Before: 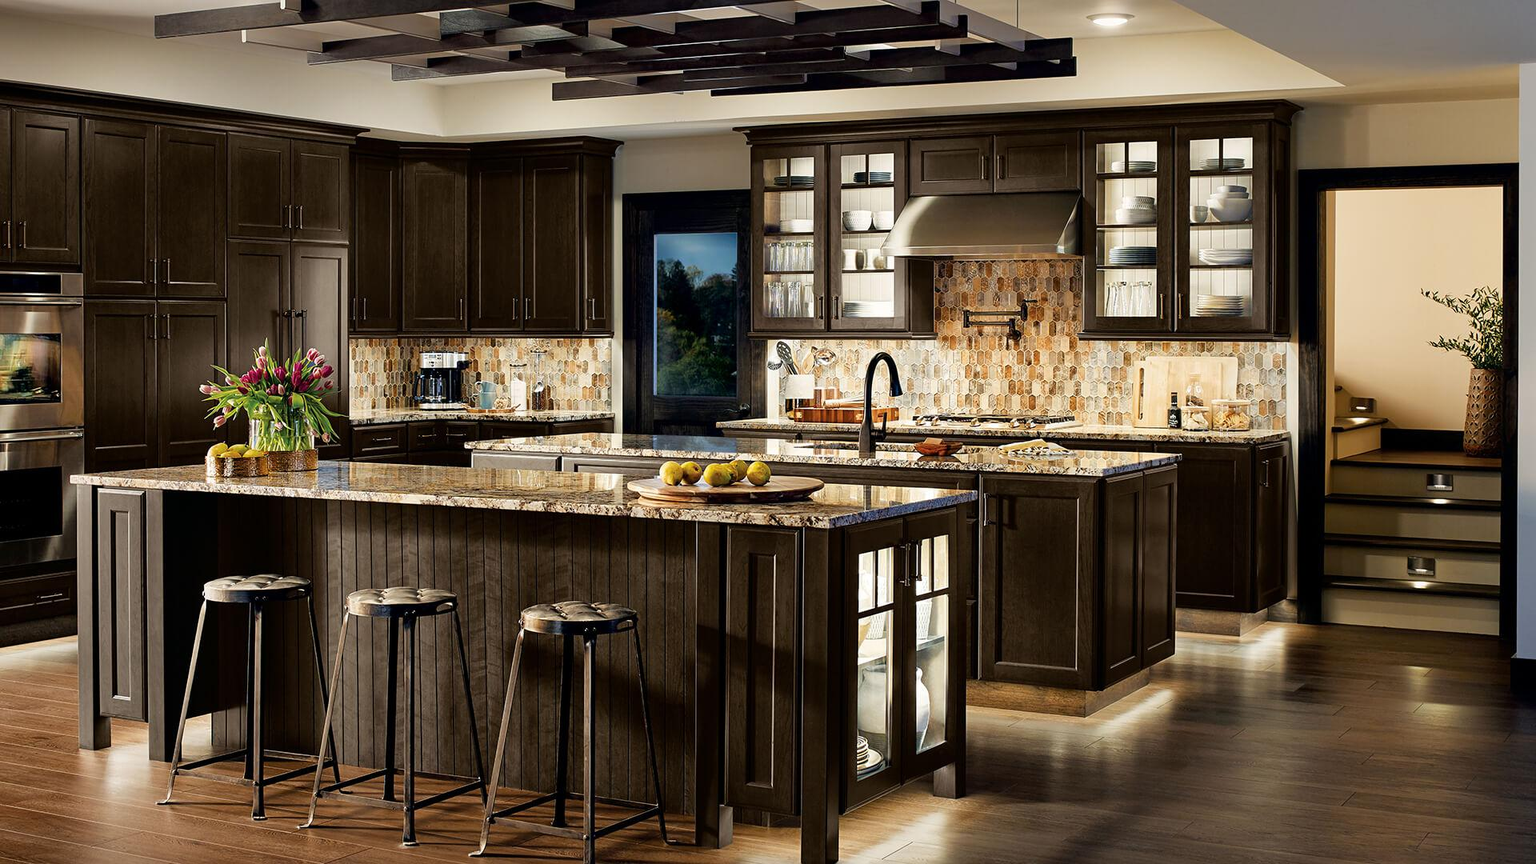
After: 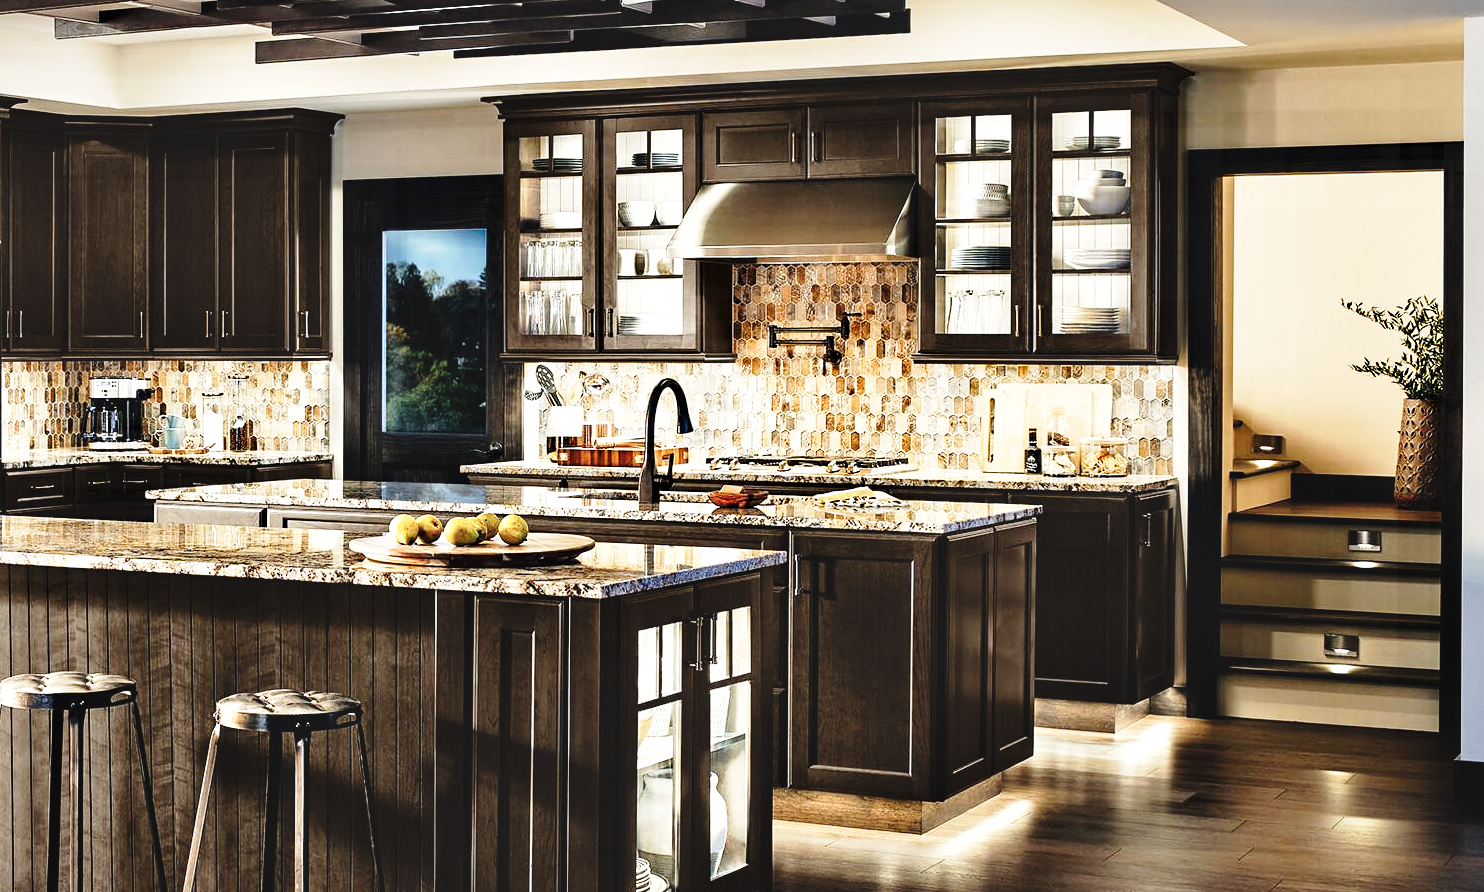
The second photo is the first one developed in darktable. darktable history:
crop: left 22.685%, top 5.818%, bottom 11.53%
base curve: curves: ch0 [(0, 0) (0.028, 0.03) (0.121, 0.232) (0.46, 0.748) (0.859, 0.968) (1, 1)], preserve colors none
contrast equalizer: y [[0.601, 0.6, 0.598, 0.598, 0.6, 0.601], [0.5 ×6], [0.5 ×6], [0 ×6], [0 ×6]]
exposure: black level correction -0.015, compensate highlight preservation false
